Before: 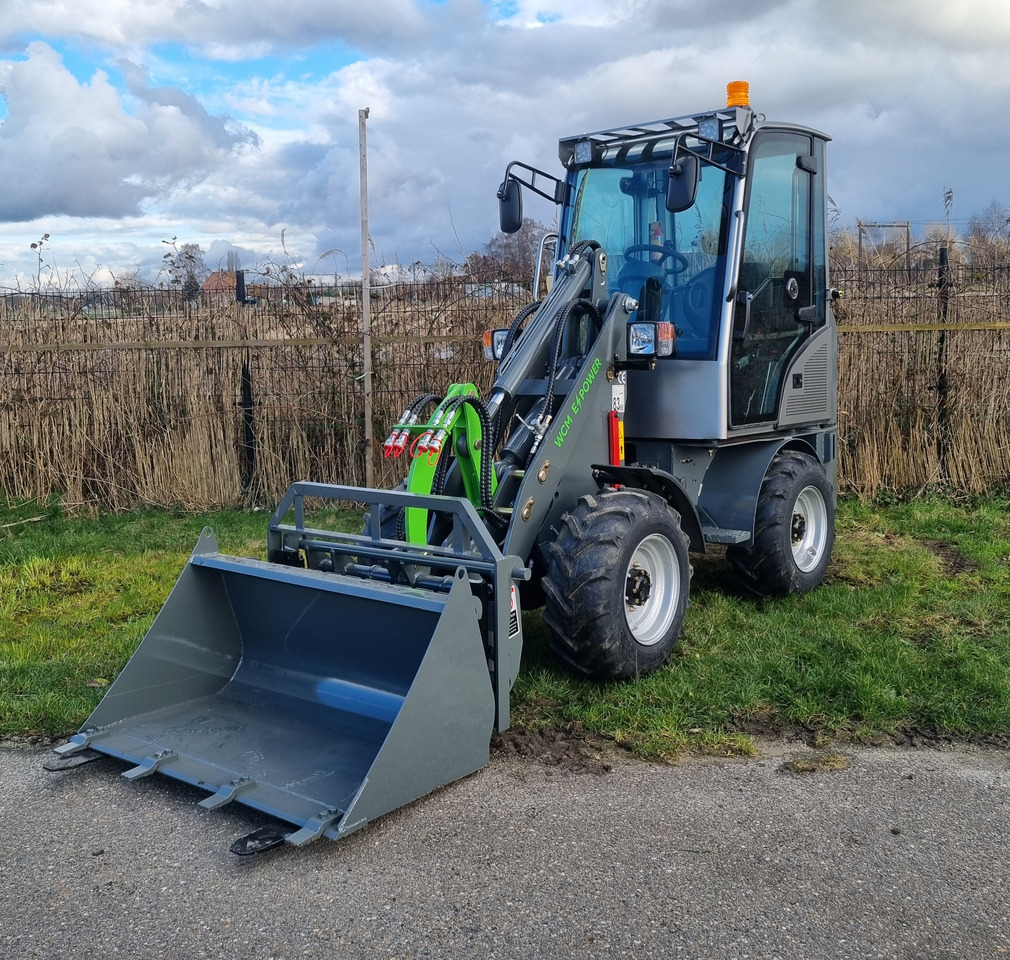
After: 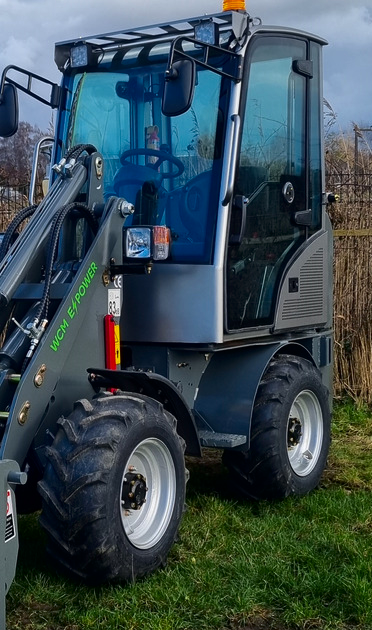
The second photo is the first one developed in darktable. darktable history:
contrast brightness saturation: contrast 0.07, brightness -0.14, saturation 0.11
crop and rotate: left 49.936%, top 10.094%, right 13.136%, bottom 24.256%
